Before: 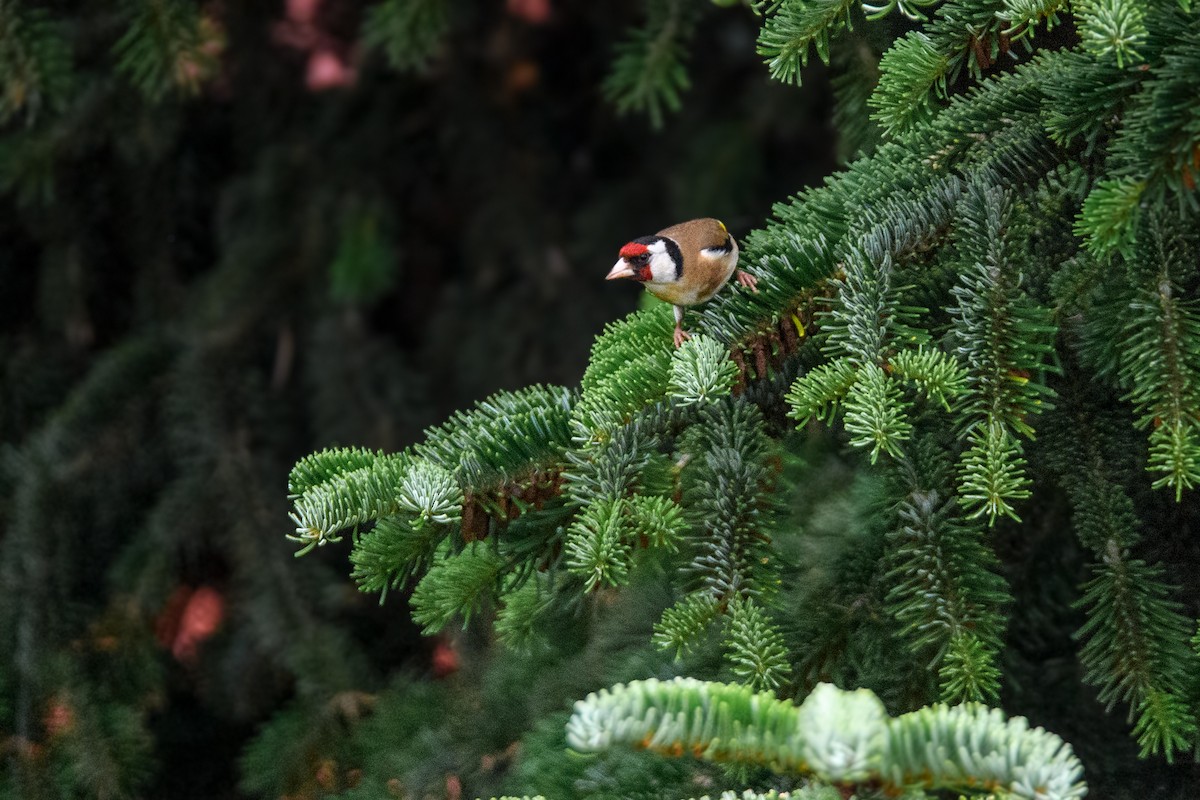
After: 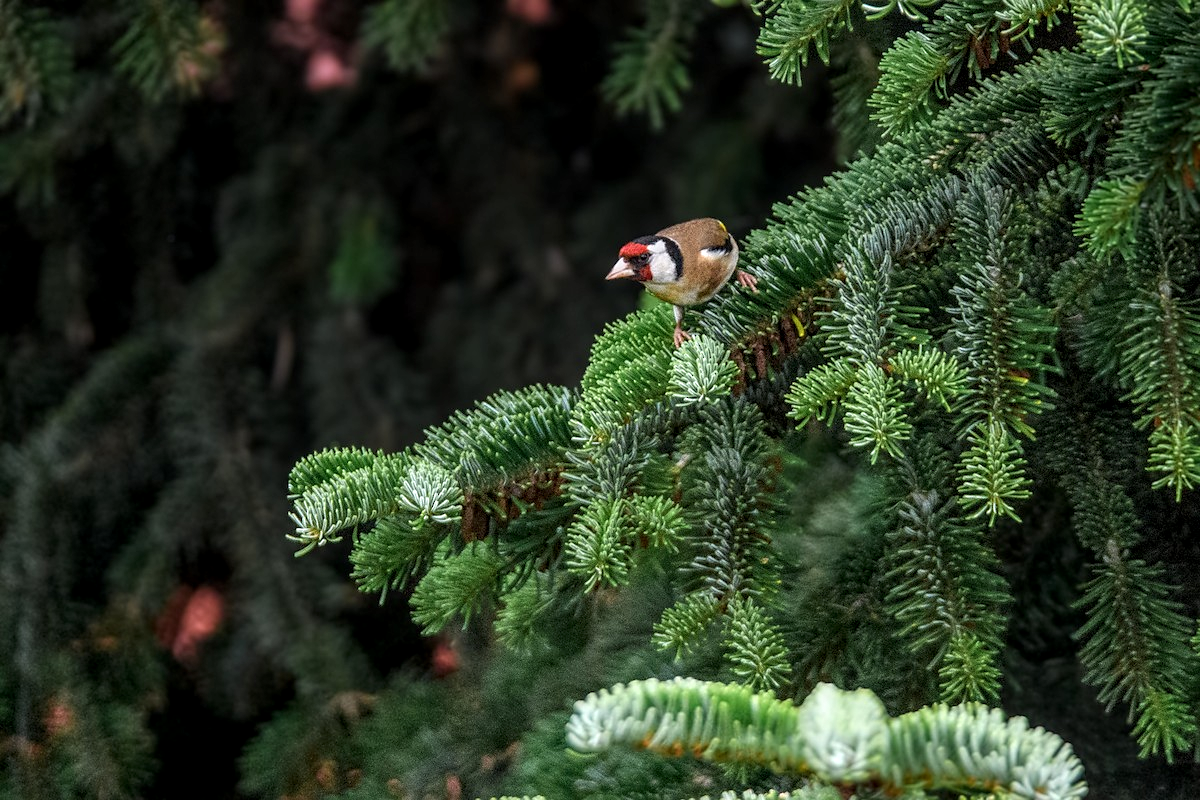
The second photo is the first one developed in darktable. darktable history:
local contrast: detail 130%
sharpen: radius 1.562, amount 0.374, threshold 1.375
